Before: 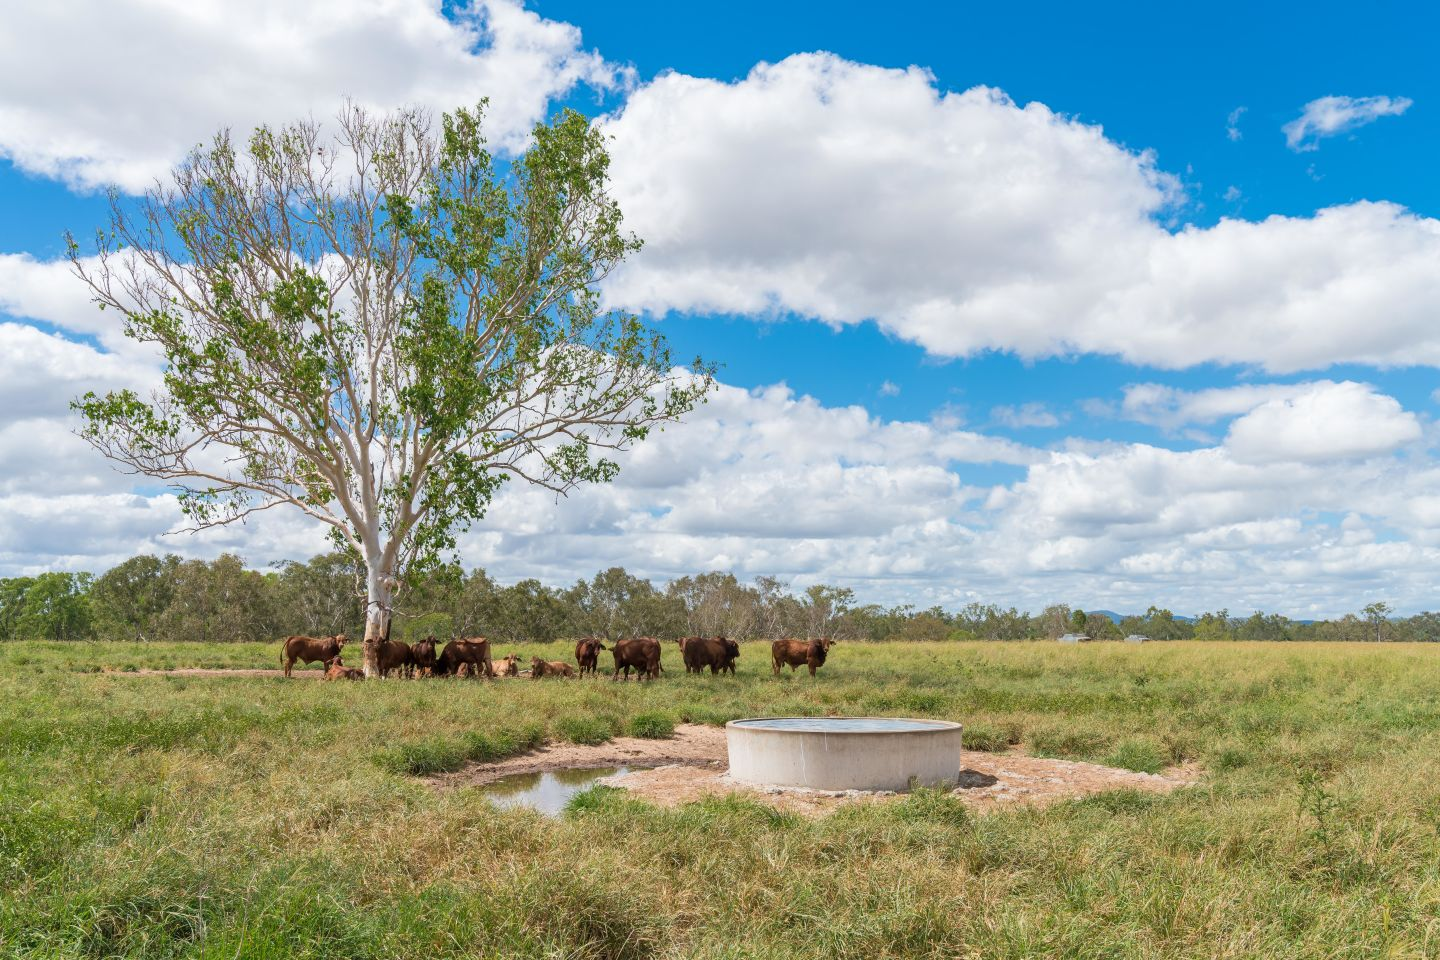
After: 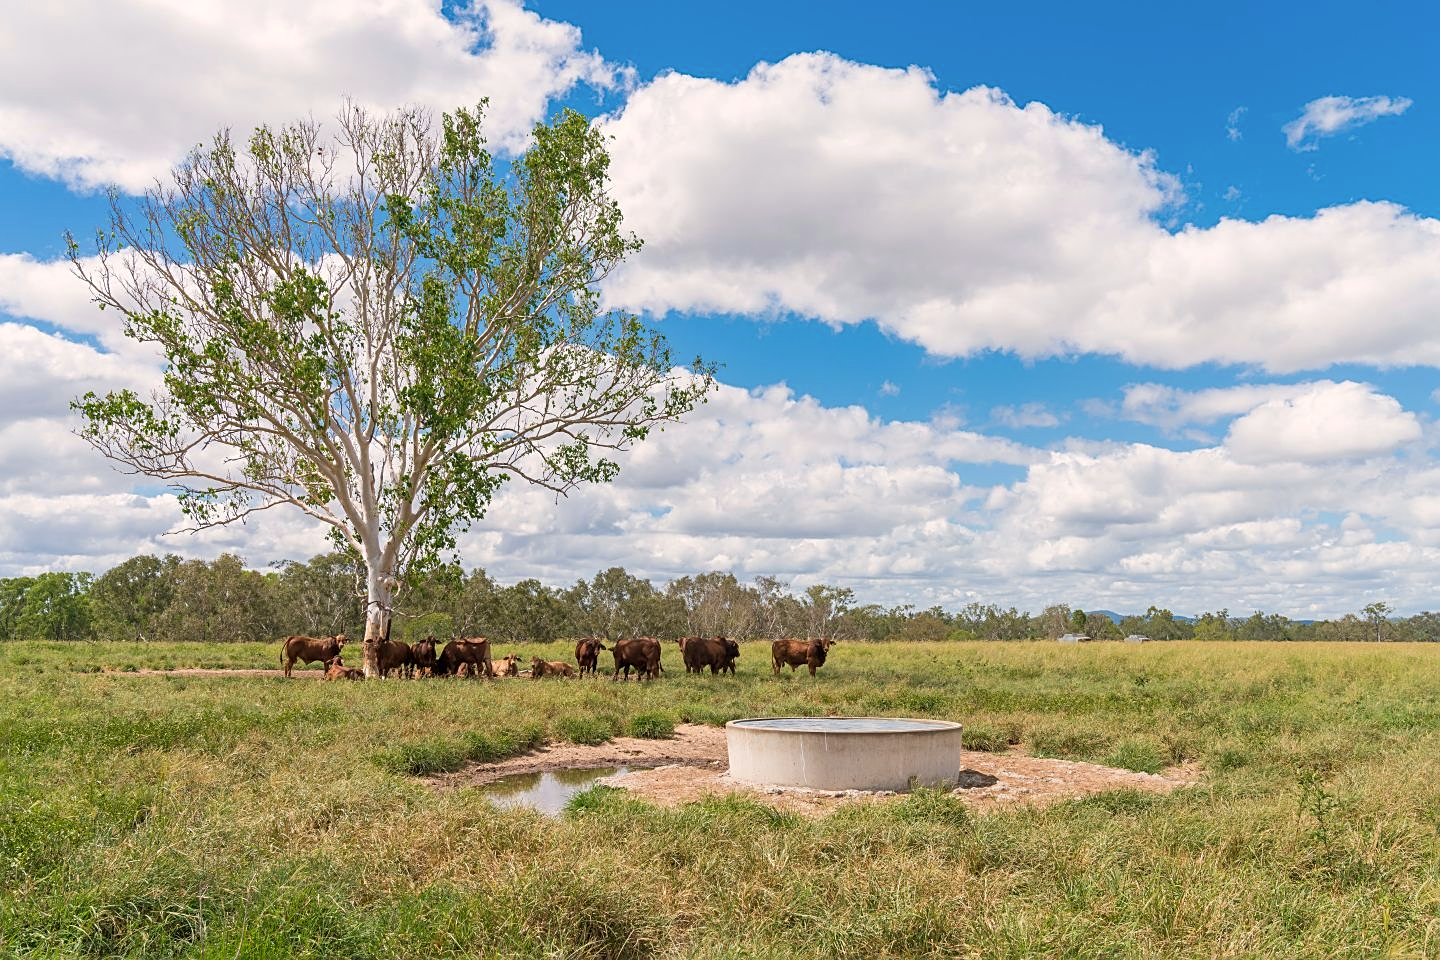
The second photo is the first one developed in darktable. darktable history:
color correction: highlights a* 3.84, highlights b* 5.07
sharpen: on, module defaults
